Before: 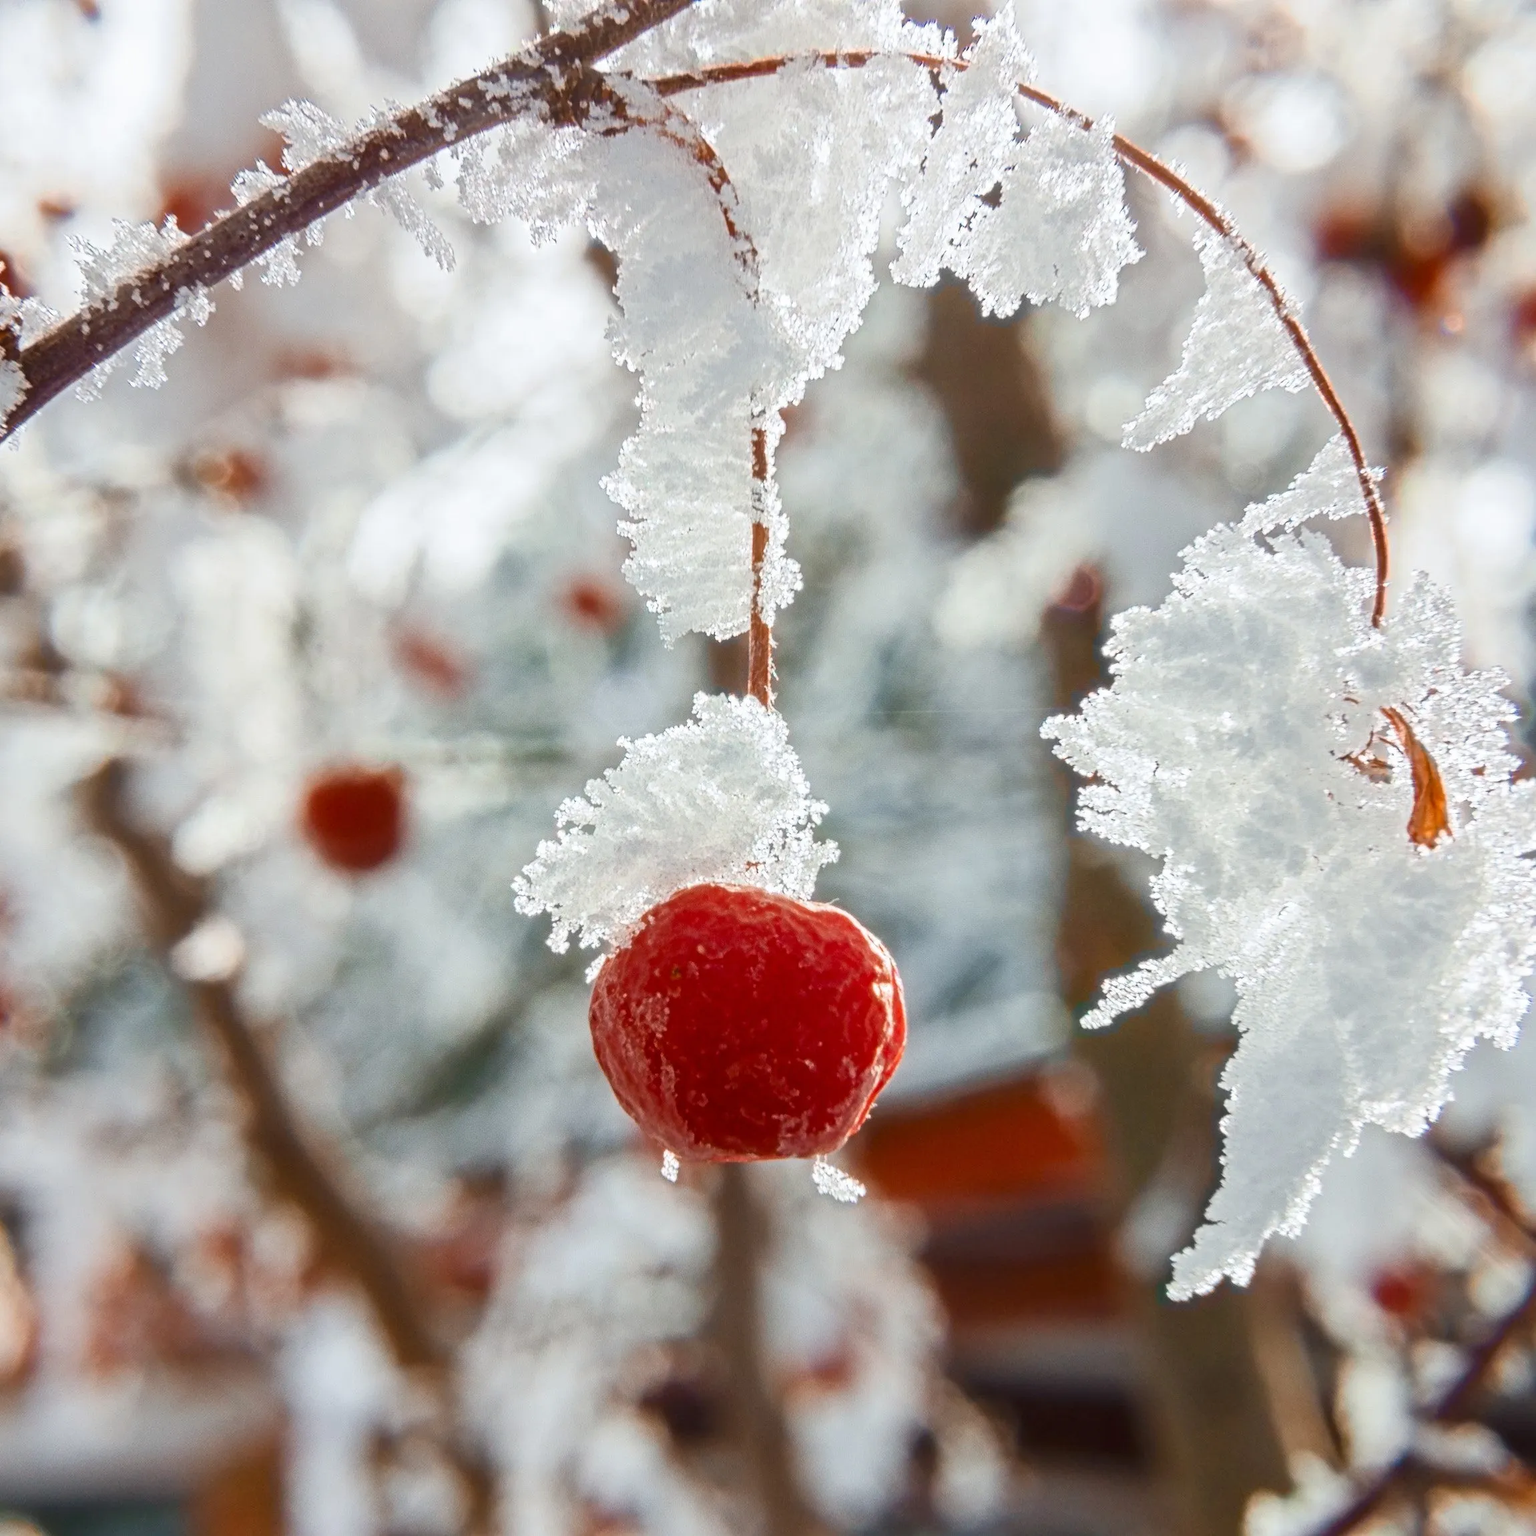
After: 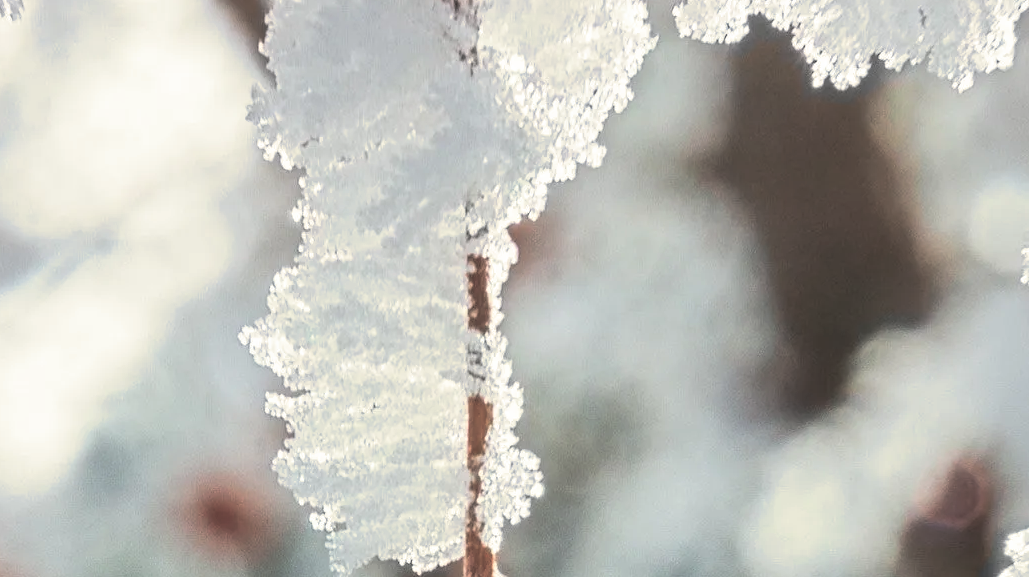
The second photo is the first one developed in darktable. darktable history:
crop: left 28.64%, top 16.832%, right 26.637%, bottom 58.055%
tone equalizer: on, module defaults
split-toning: shadows › hue 43.2°, shadows › saturation 0, highlights › hue 50.4°, highlights › saturation 1
